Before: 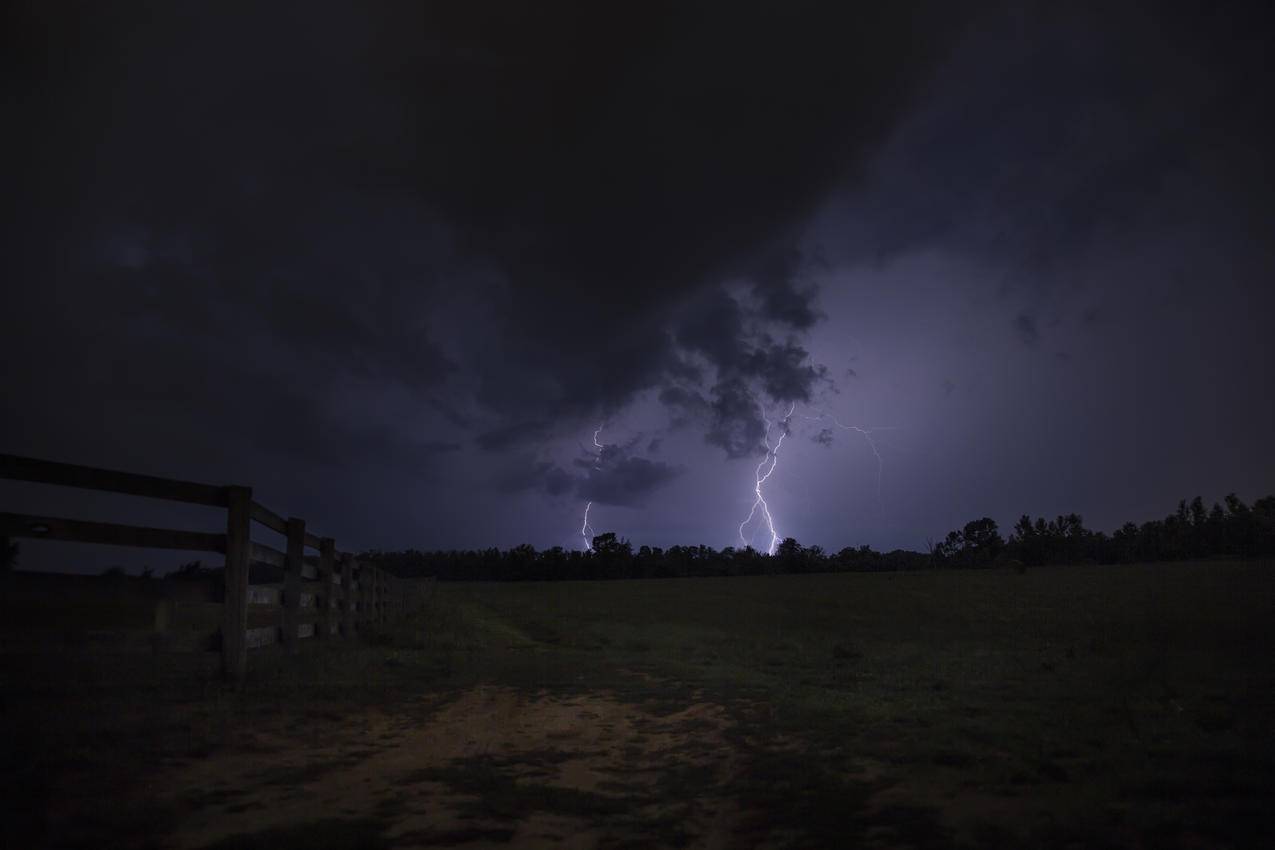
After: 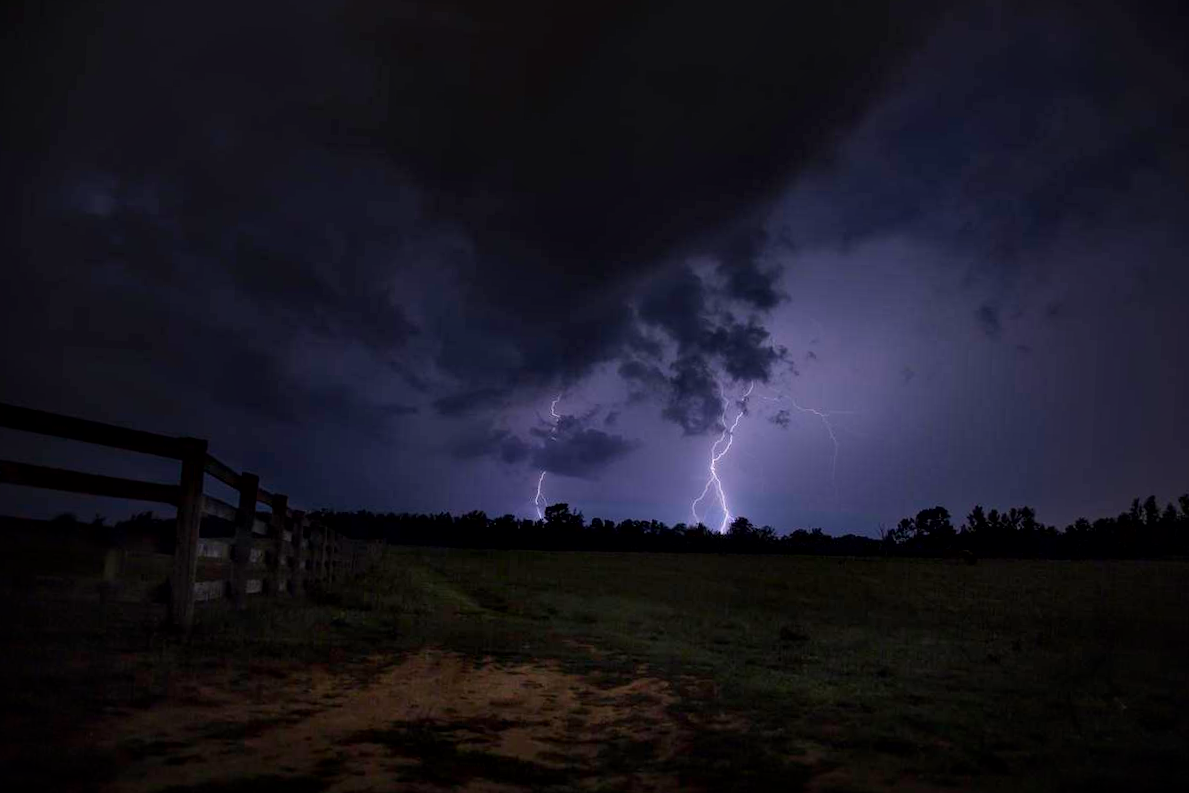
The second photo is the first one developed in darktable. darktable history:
local contrast: mode bilateral grid, contrast 20, coarseness 50, detail 141%, midtone range 0.2
crop and rotate: angle -2.79°
color correction: highlights b* 0.009, saturation 1.29
